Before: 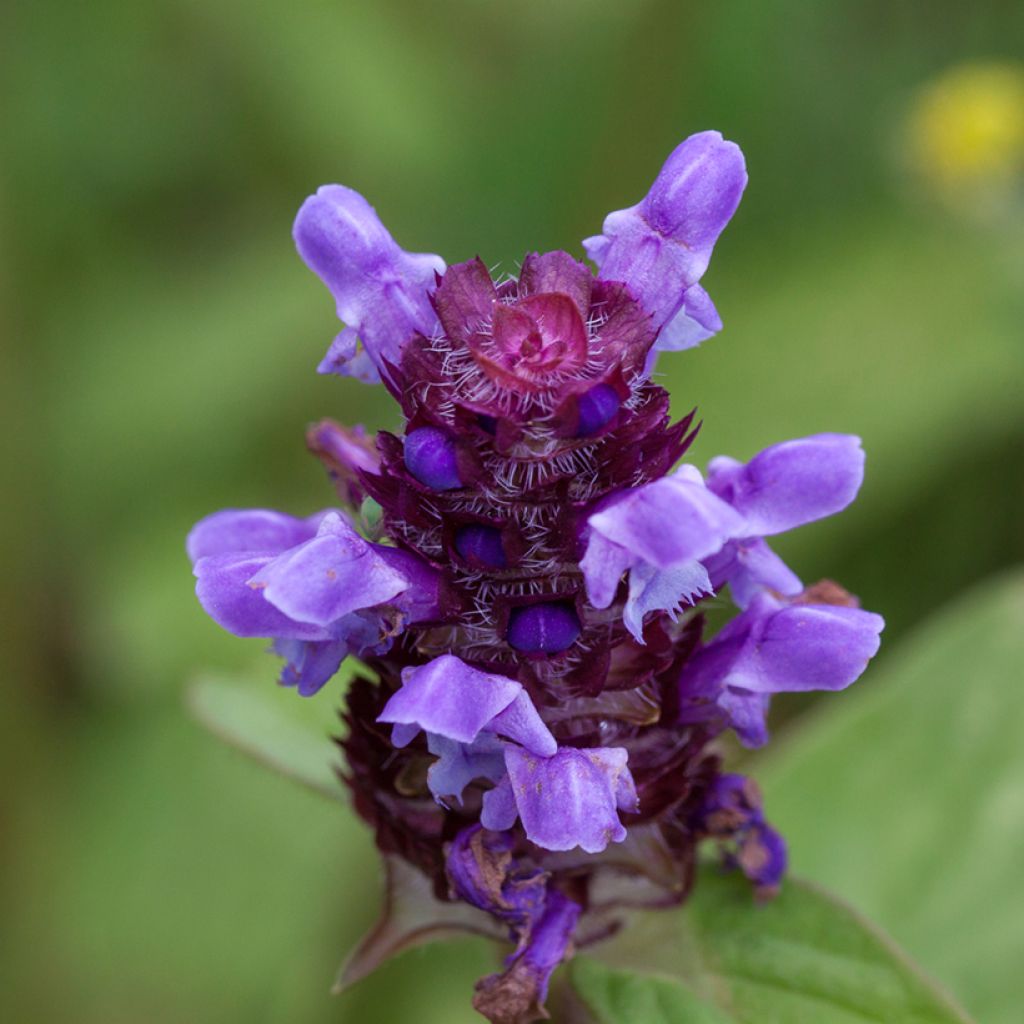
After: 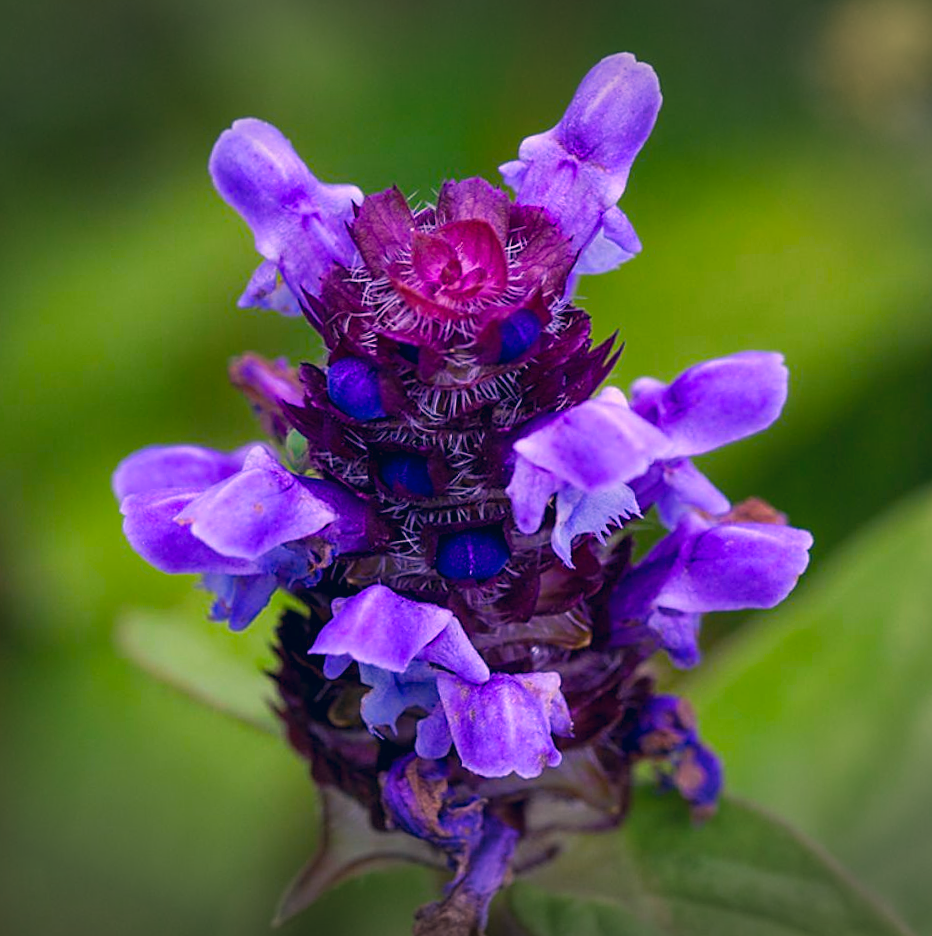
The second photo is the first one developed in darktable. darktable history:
sharpen: on, module defaults
vignetting: fall-off start 100.19%, width/height ratio 1.31, unbound false
color balance rgb: linear chroma grading › global chroma 14.875%, perceptual saturation grading › global saturation 29.763%
crop and rotate: angle 1.8°, left 6.099%, top 5.714%
color correction: highlights a* 10.37, highlights b* 14.1, shadows a* -9.69, shadows b* -14.93
